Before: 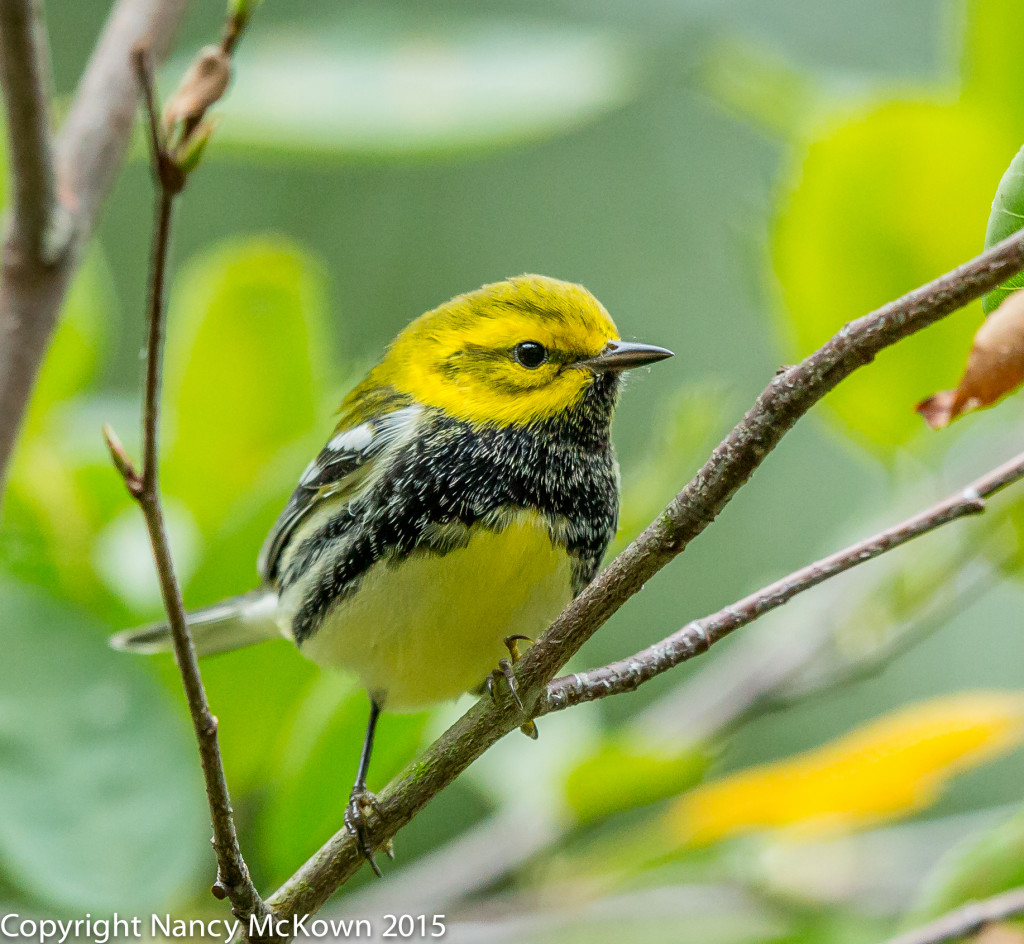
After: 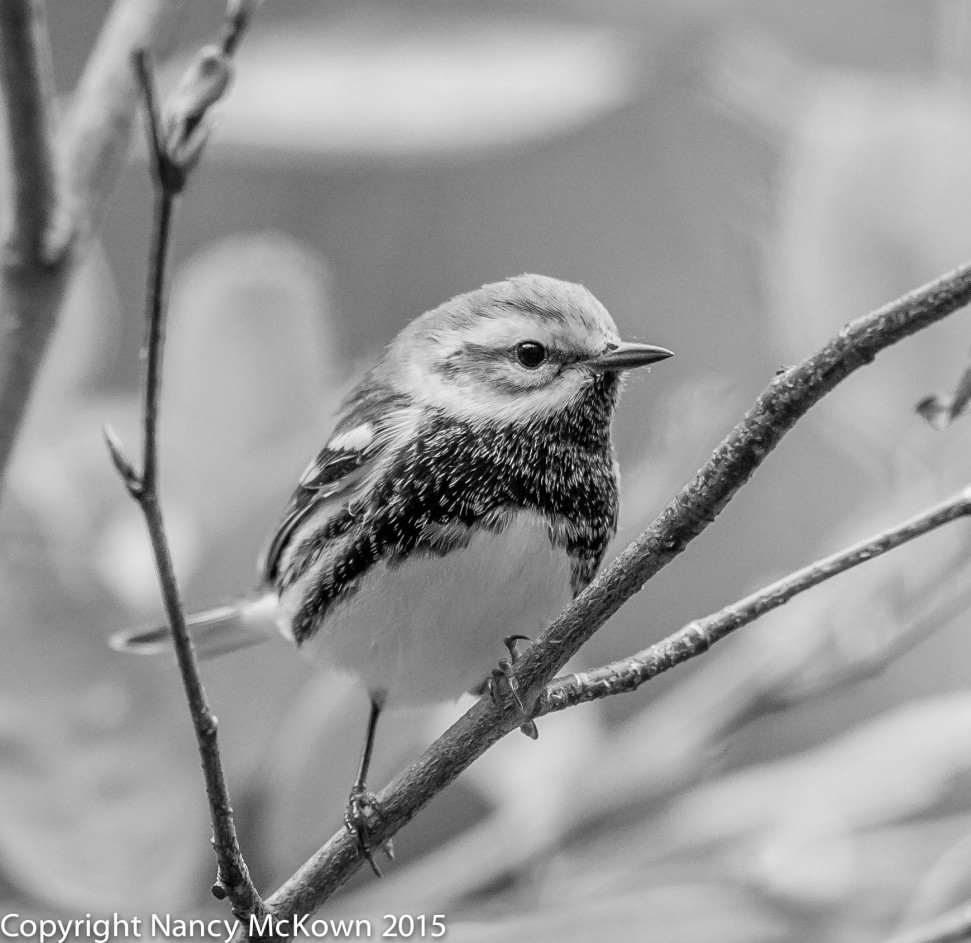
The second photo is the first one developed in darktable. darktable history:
crop and rotate: right 5.167%
monochrome: on, module defaults
